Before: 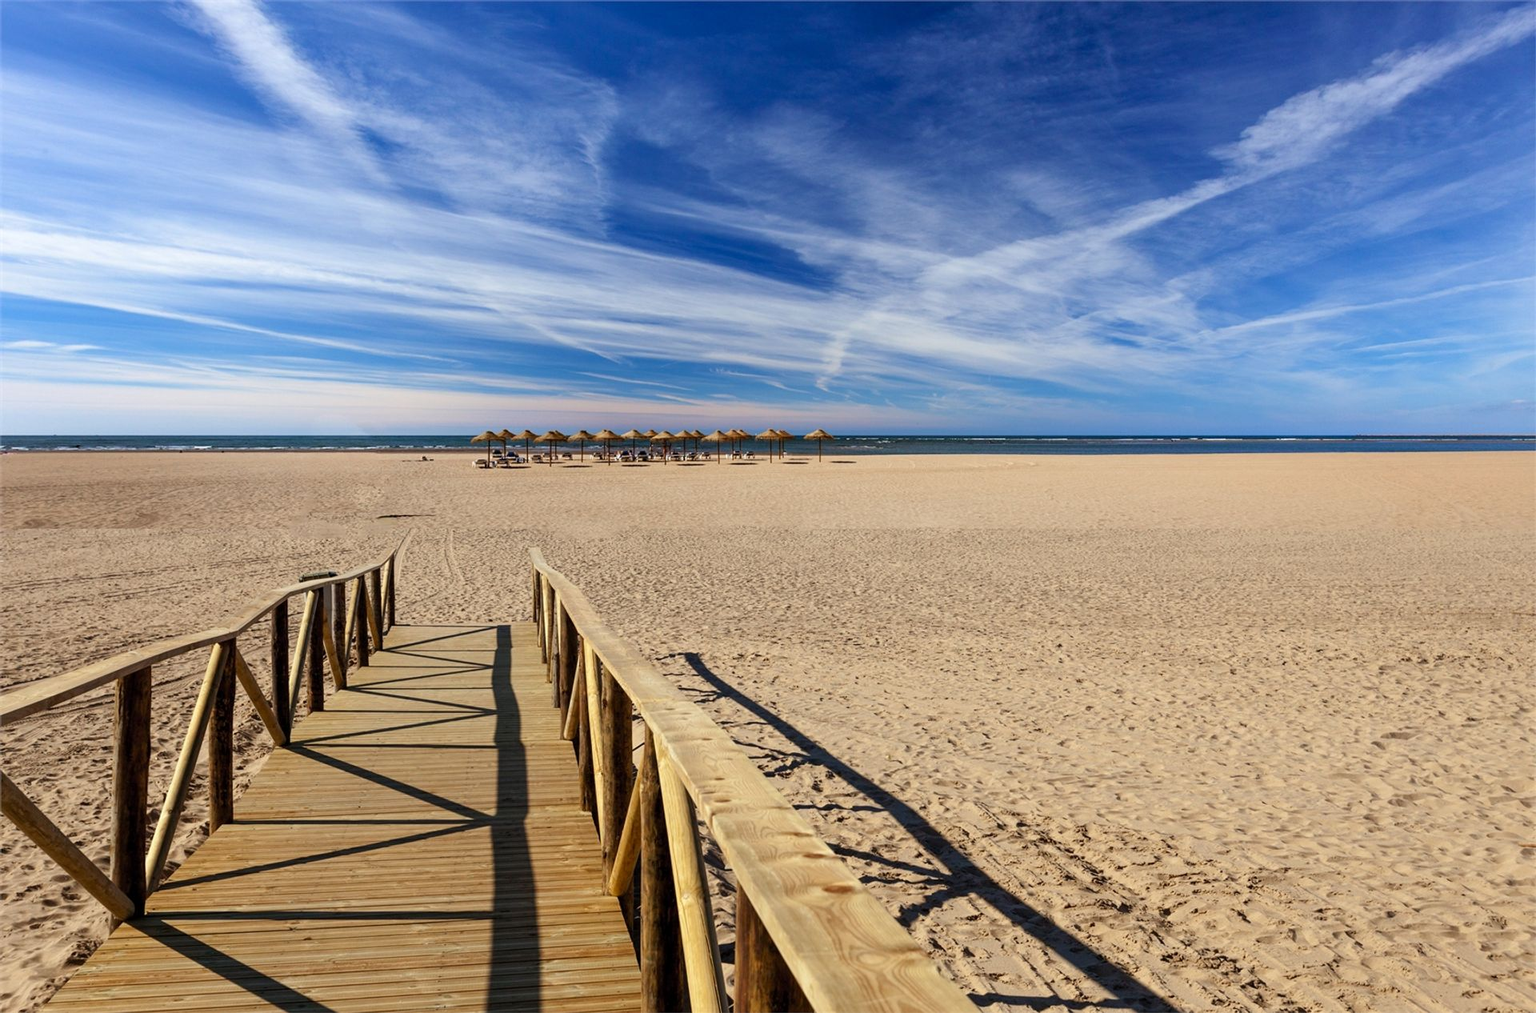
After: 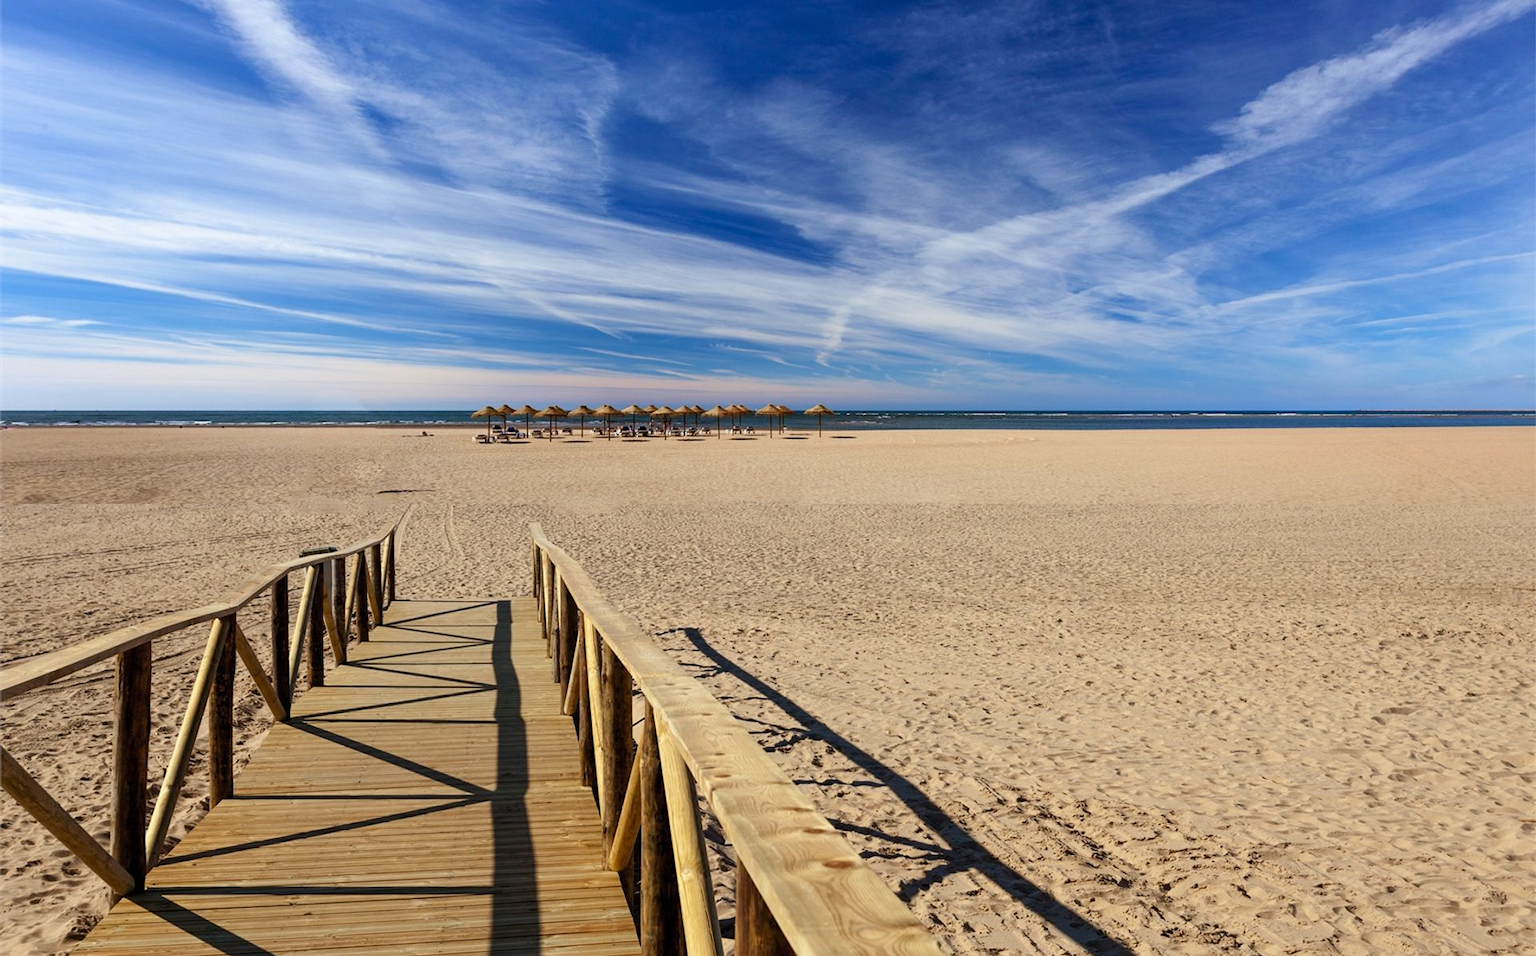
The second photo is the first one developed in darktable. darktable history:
crop and rotate: top 2.506%, bottom 3.031%
